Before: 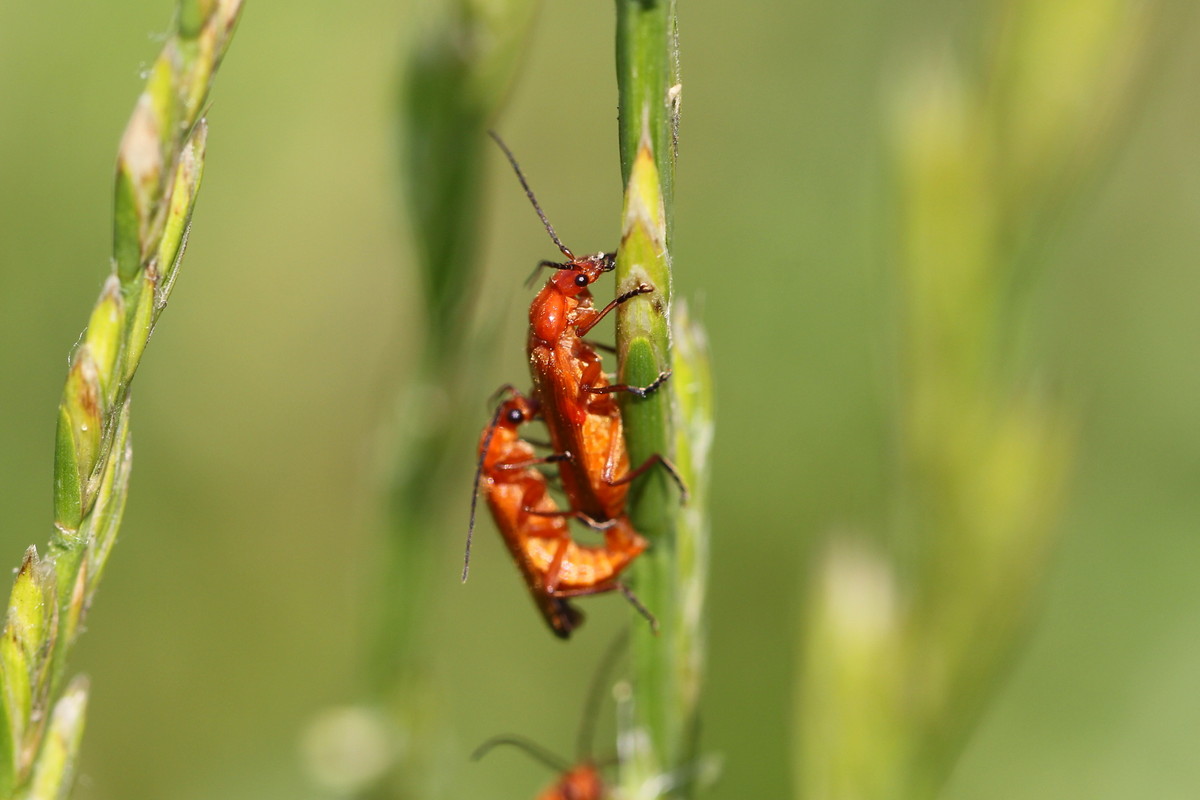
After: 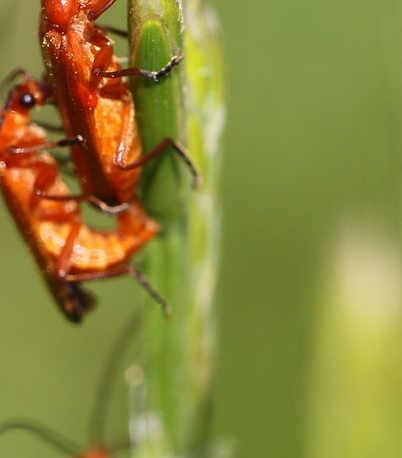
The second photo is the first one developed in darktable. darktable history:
exposure: compensate highlight preservation false
crop: left 40.698%, top 39.581%, right 25.738%, bottom 3.052%
levels: white 90.7%
